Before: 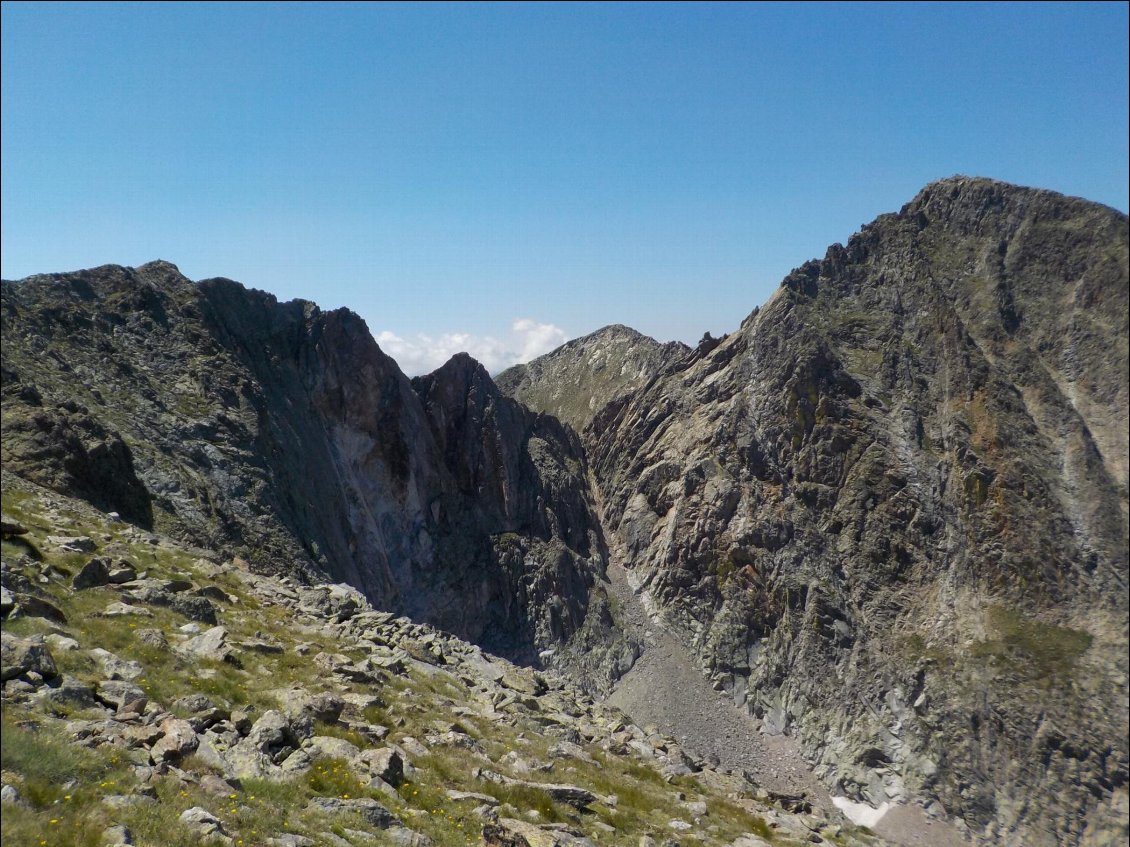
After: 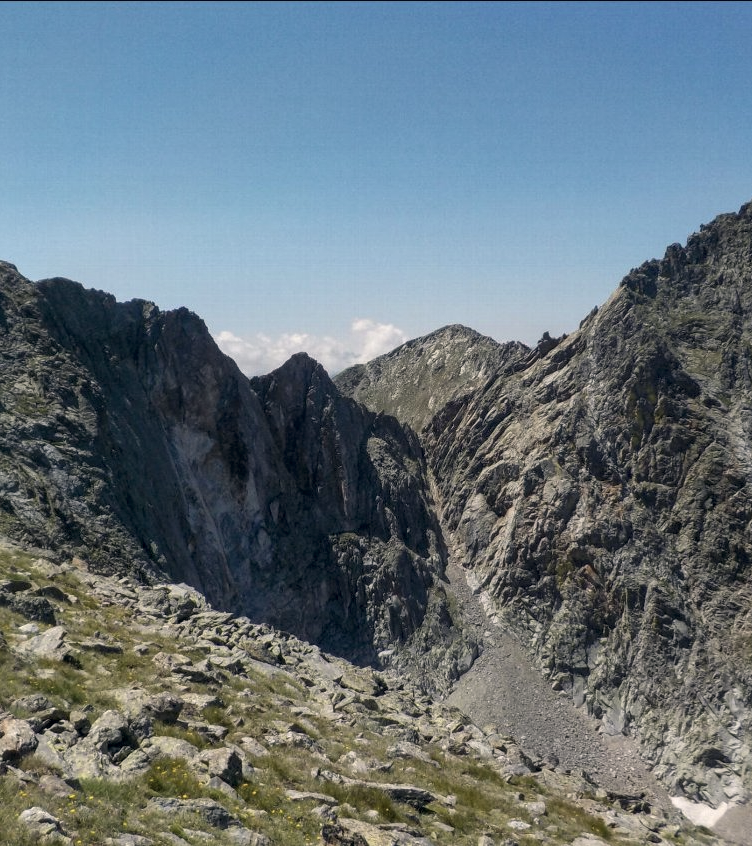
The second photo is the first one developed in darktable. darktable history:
local contrast: on, module defaults
color correction: highlights a* 2.87, highlights b* 5.01, shadows a* -2.59, shadows b* -4.83, saturation 0.785
crop and rotate: left 14.29%, right 19.111%
